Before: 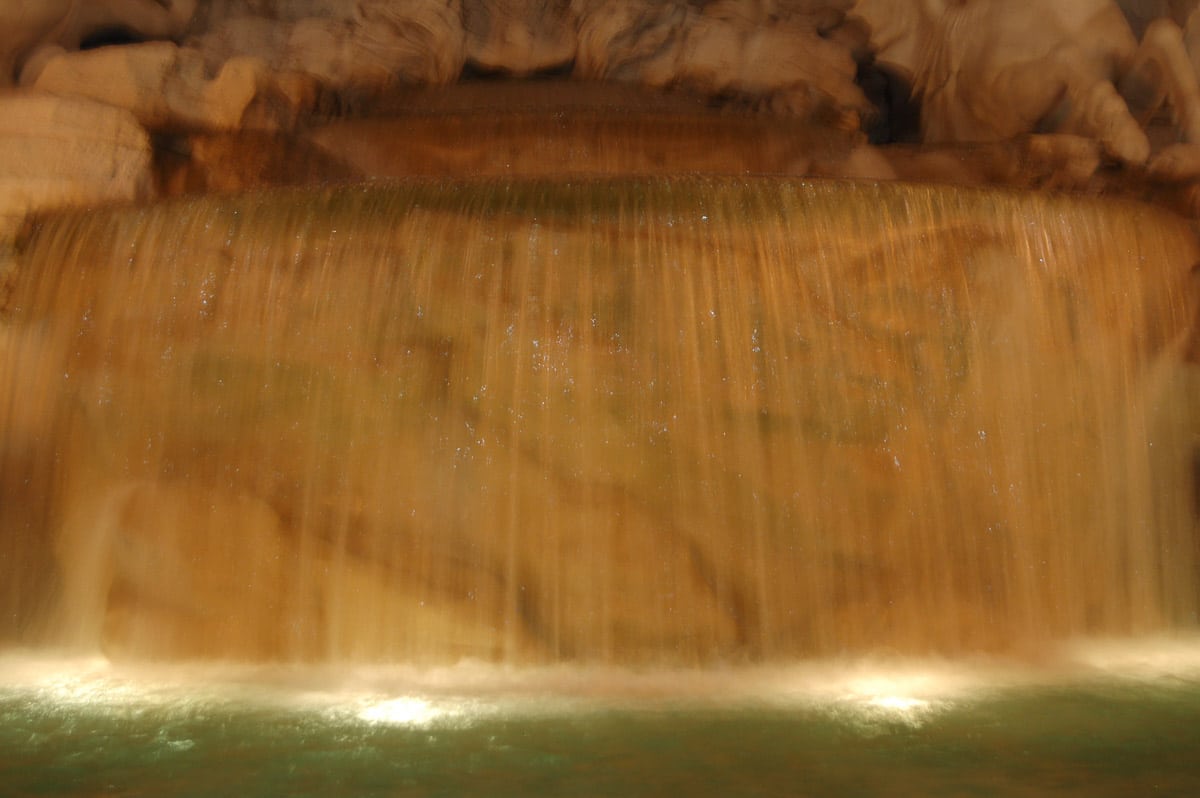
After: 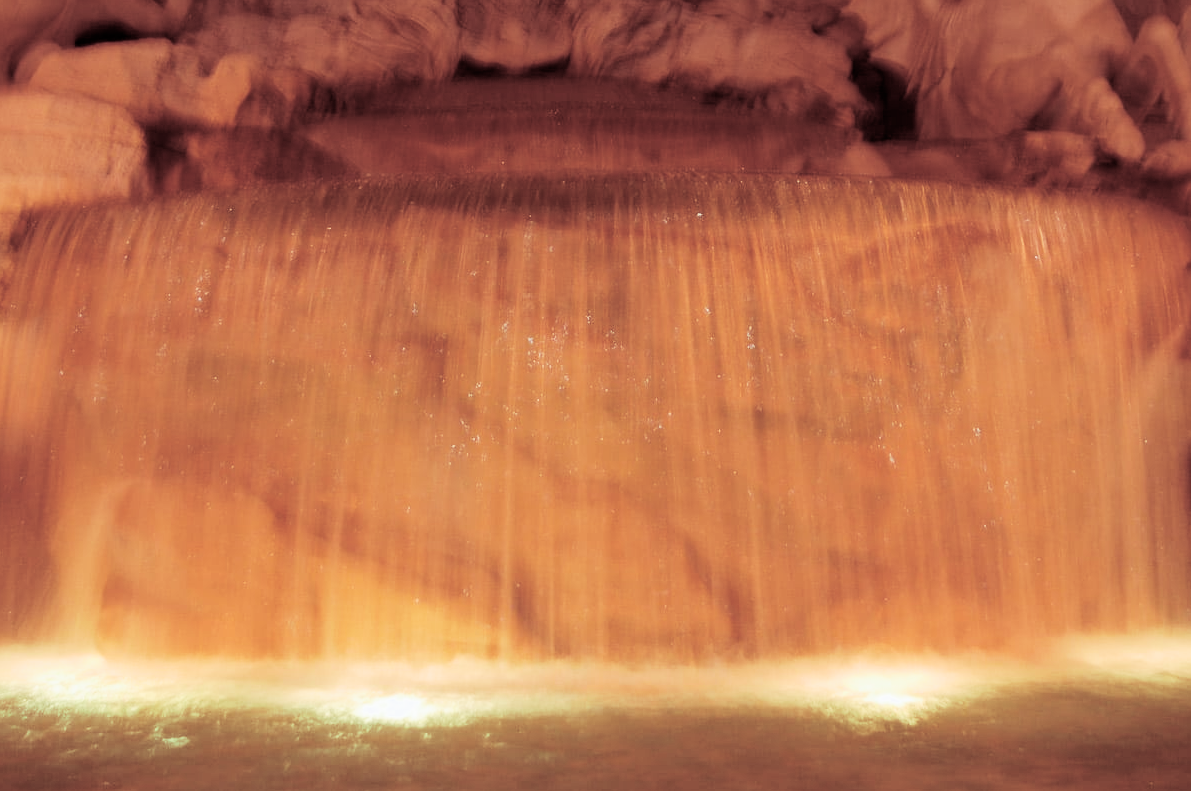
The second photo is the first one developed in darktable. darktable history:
crop: left 0.434%, top 0.485%, right 0.244%, bottom 0.386%
filmic rgb: black relative exposure -7.65 EV, white relative exposure 4.56 EV, hardness 3.61, contrast 1.05
exposure: black level correction 0, exposure 1.5 EV, compensate exposure bias true, compensate highlight preservation false
graduated density: on, module defaults
haze removal: compatibility mode true, adaptive false
color balance rgb: saturation formula JzAzBz (2021)
split-toning: highlights › saturation 0, balance -61.83
